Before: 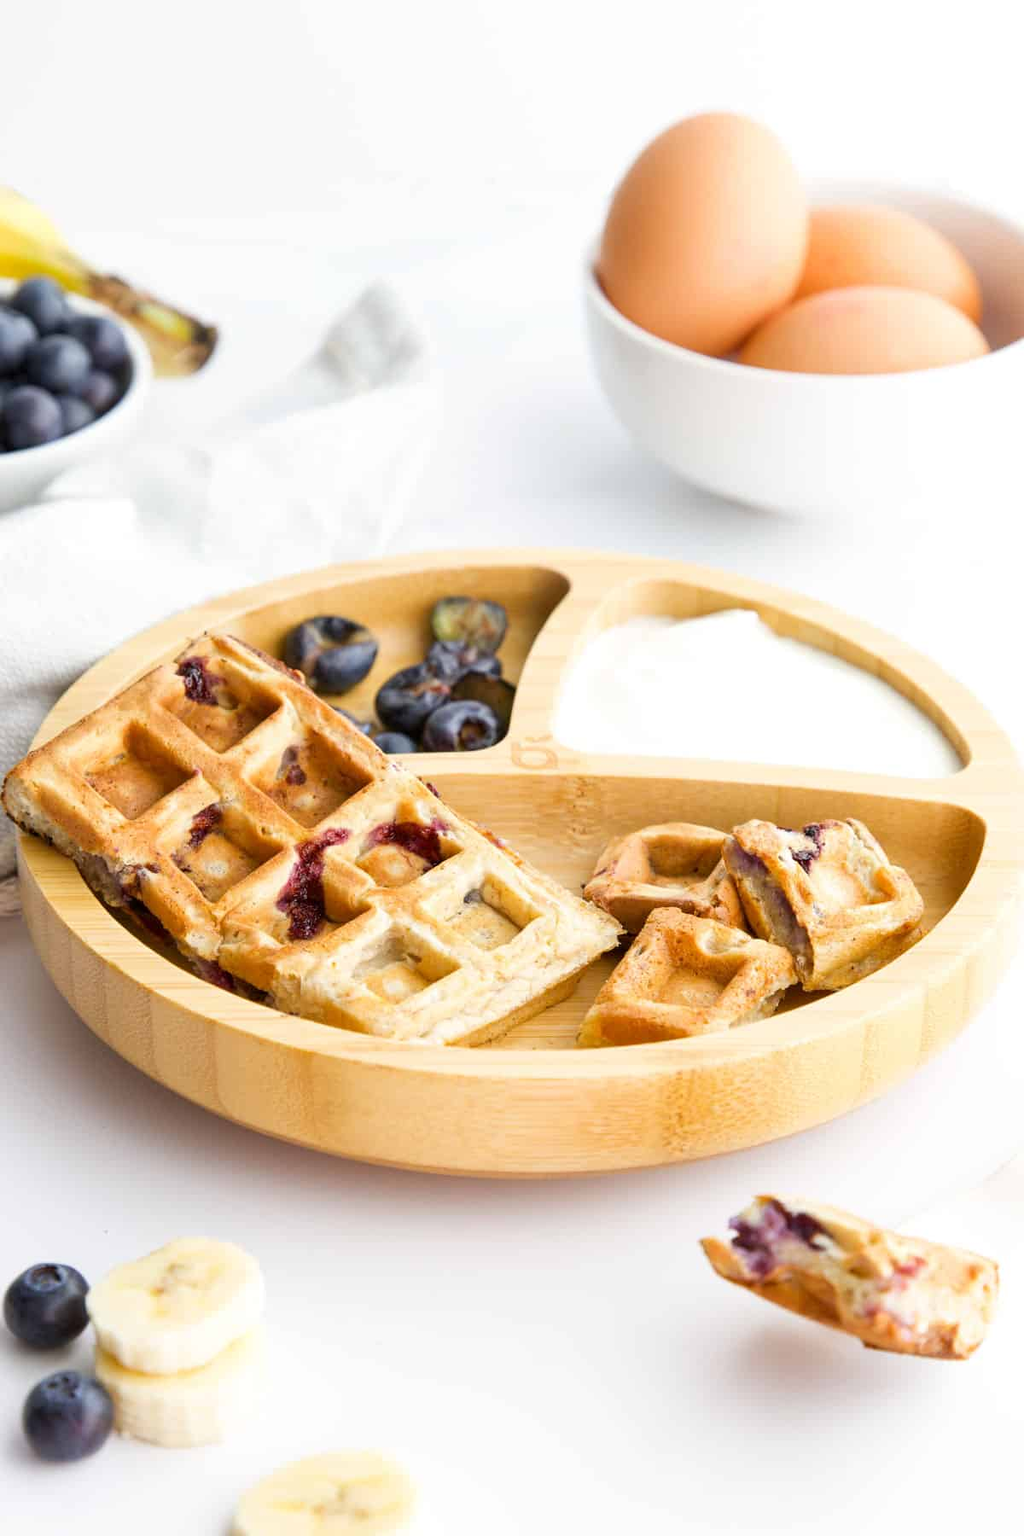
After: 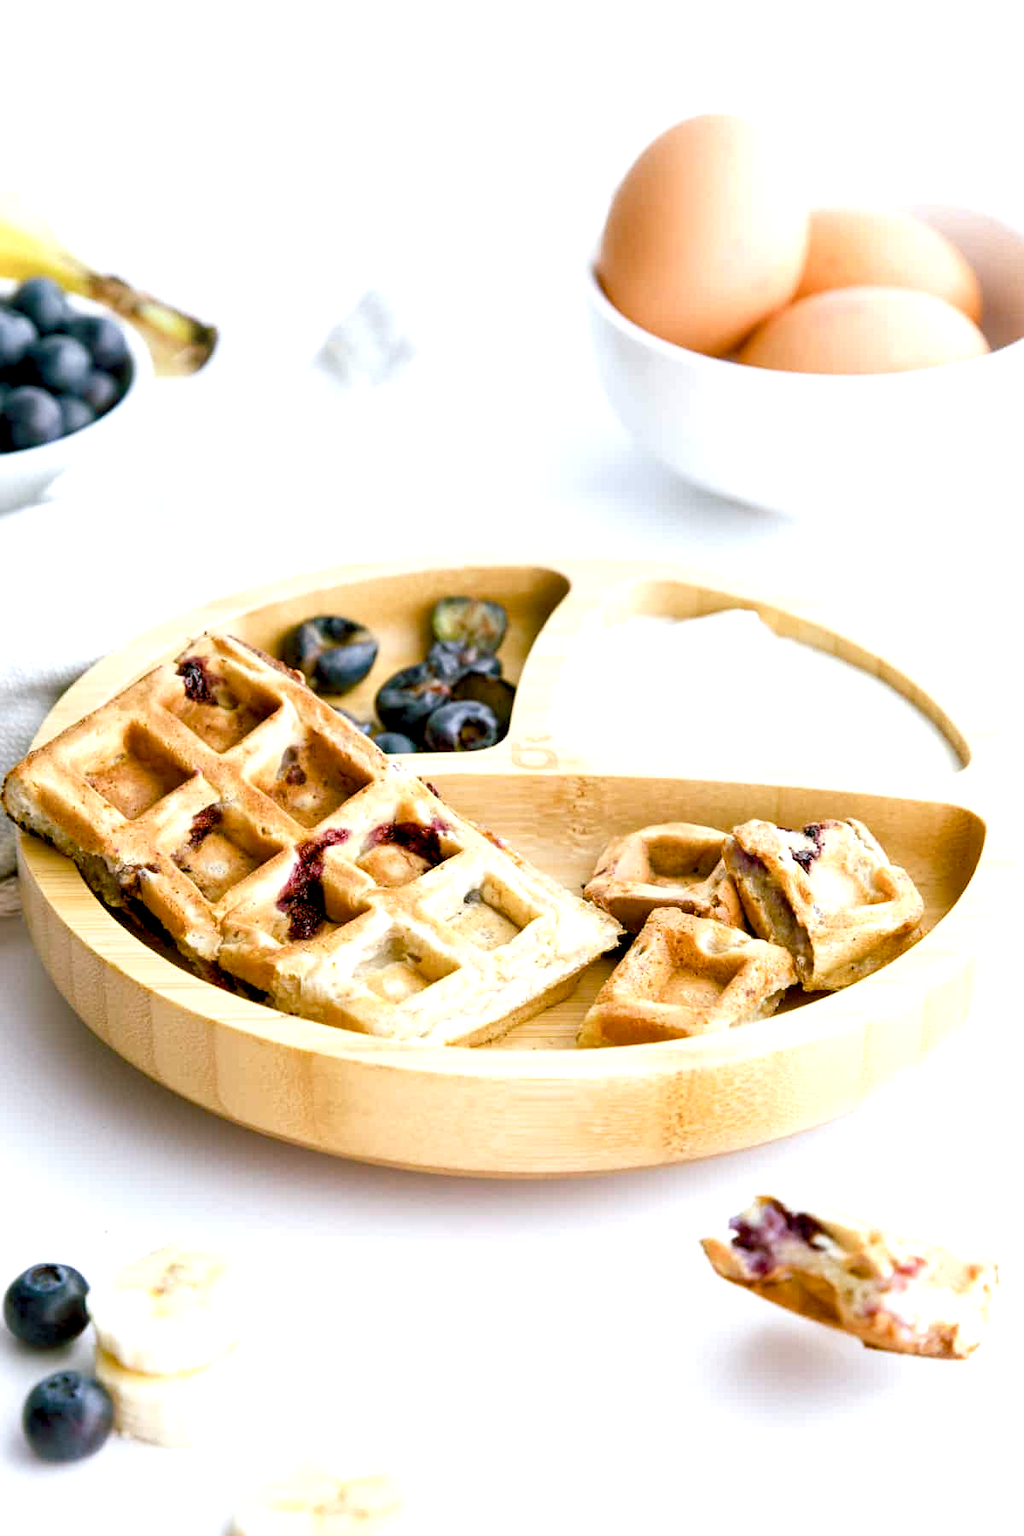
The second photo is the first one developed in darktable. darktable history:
color balance rgb: shadows lift › chroma 11.519%, shadows lift › hue 130.85°, highlights gain › luminance 16.854%, highlights gain › chroma 2.851%, highlights gain › hue 257.23°, global offset › luminance -1.424%, linear chroma grading › global chroma 9.093%, perceptual saturation grading › global saturation 20%, perceptual saturation grading › highlights -49.586%, perceptual saturation grading › shadows 24.585%, perceptual brilliance grading › highlights 4.934%, perceptual brilliance grading › shadows -9.708%
